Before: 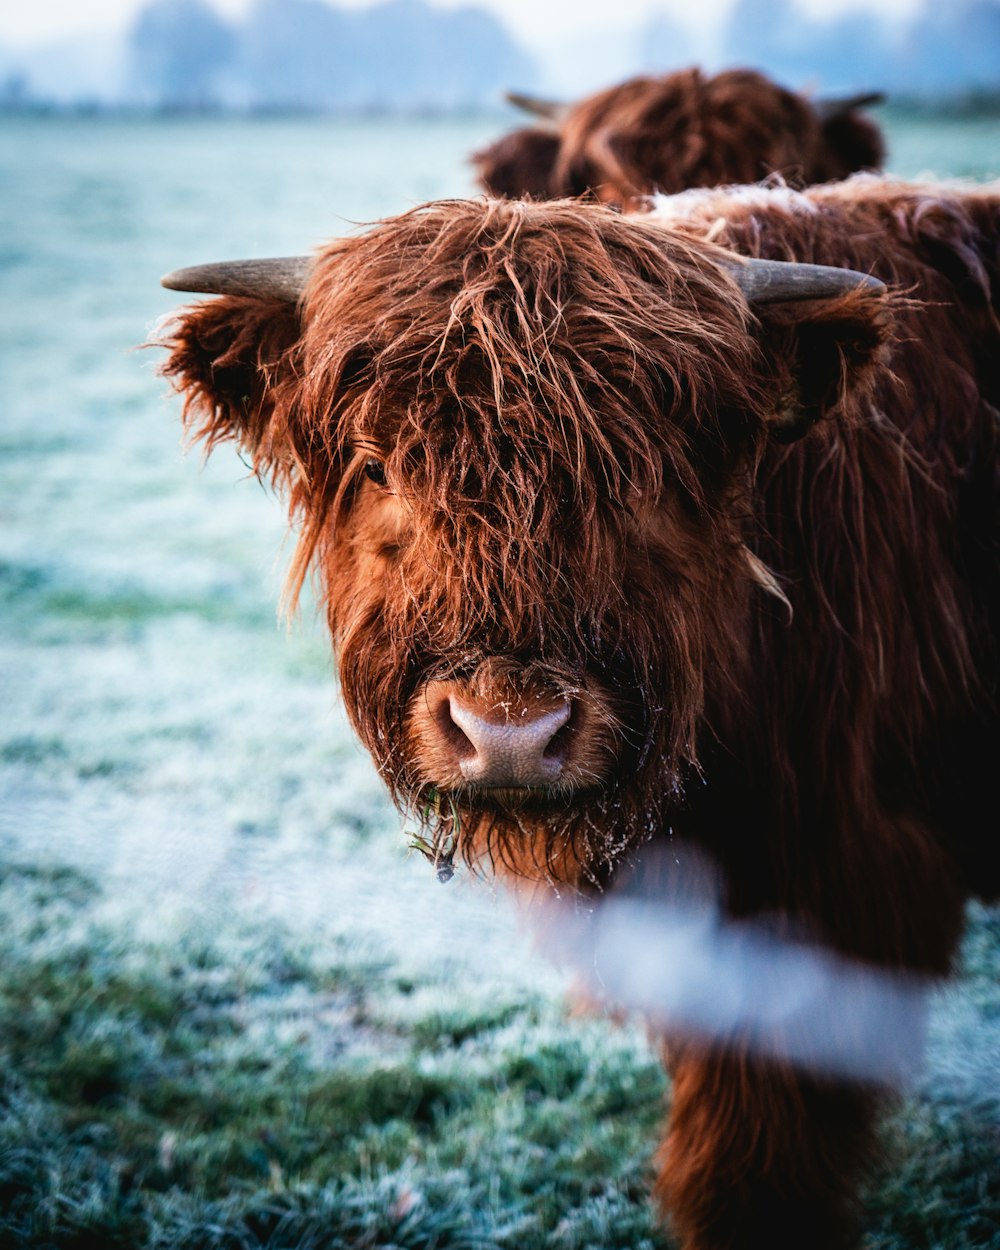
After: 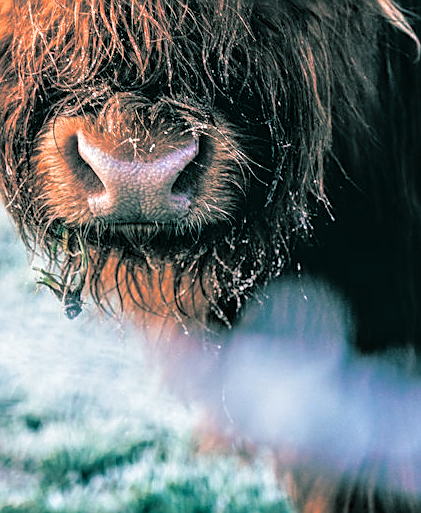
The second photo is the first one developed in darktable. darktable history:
tone equalizer: -7 EV 0.15 EV, -6 EV 0.6 EV, -5 EV 1.15 EV, -4 EV 1.33 EV, -3 EV 1.15 EV, -2 EV 0.6 EV, -1 EV 0.15 EV, mask exposure compensation -0.5 EV
split-toning: shadows › hue 183.6°, shadows › saturation 0.52, highlights › hue 0°, highlights › saturation 0
crop: left 37.221%, top 45.169%, right 20.63%, bottom 13.777%
local contrast: on, module defaults
sharpen: on, module defaults
